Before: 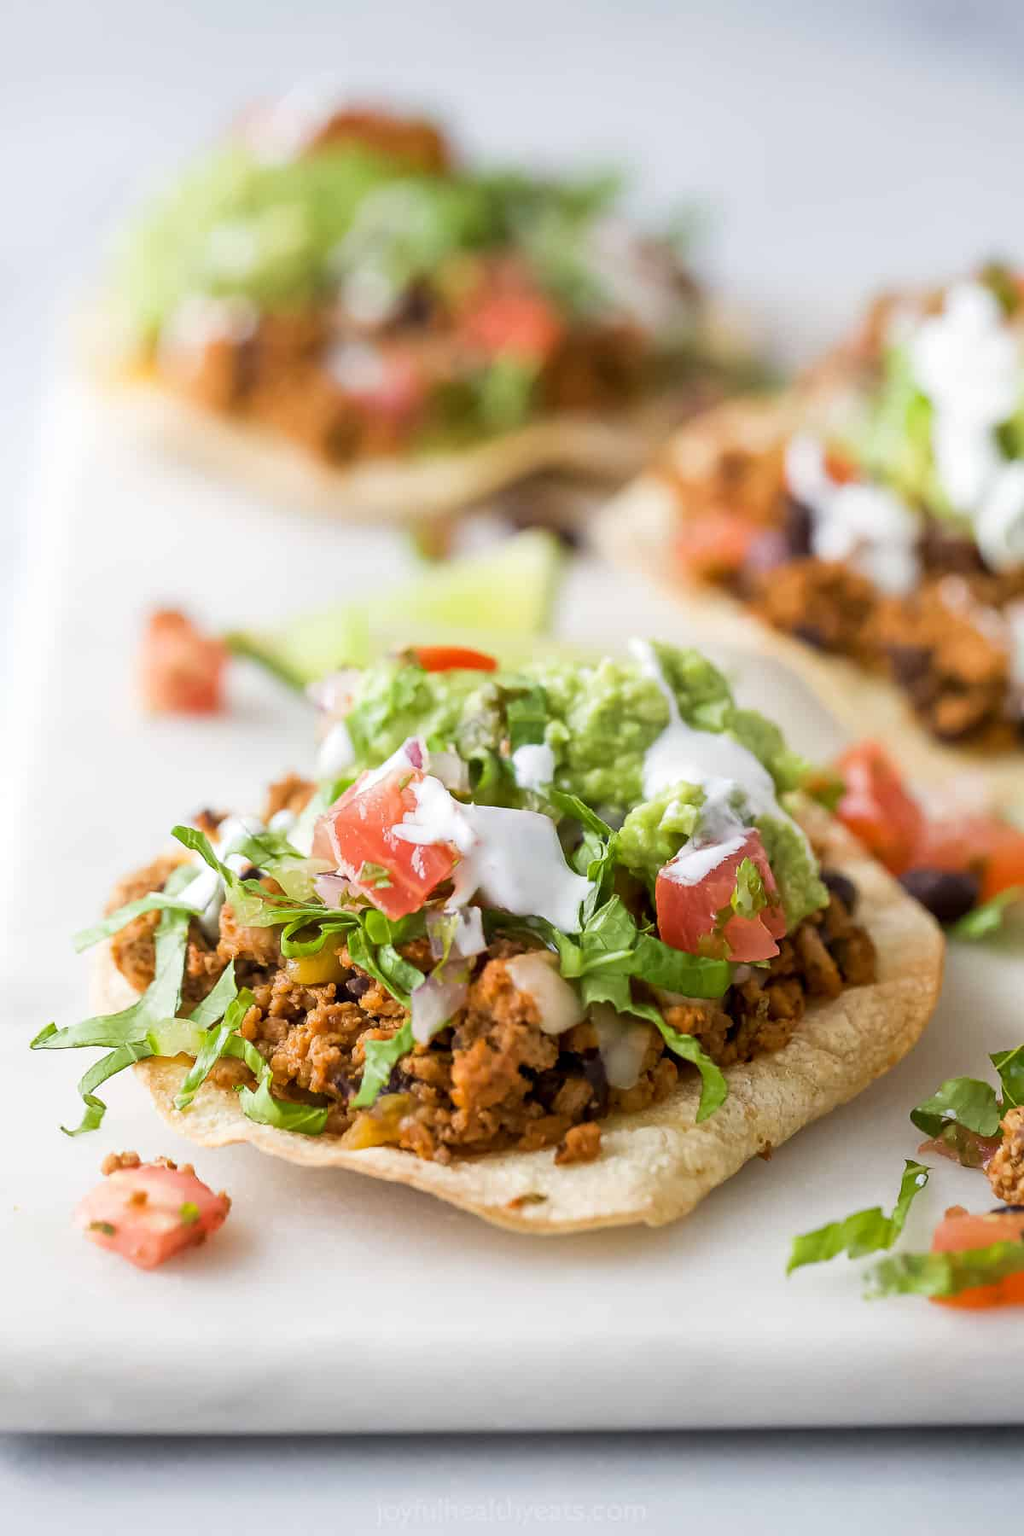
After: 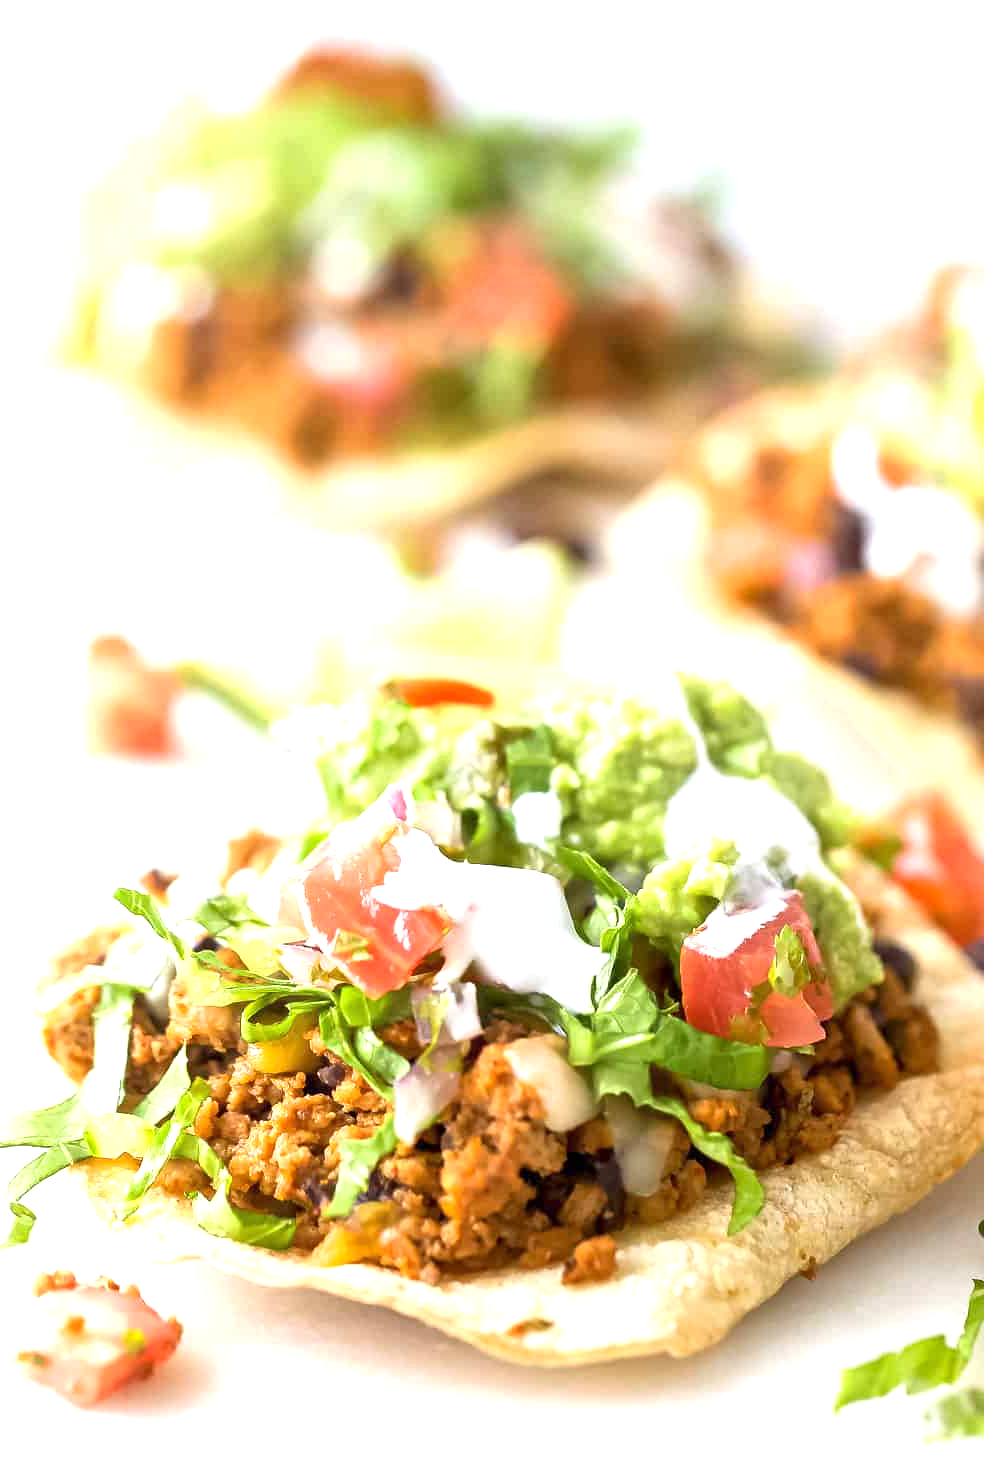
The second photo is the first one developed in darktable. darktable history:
crop and rotate: left 7.394%, top 4.493%, right 10.6%, bottom 13.051%
exposure: exposure 0.943 EV, compensate exposure bias true, compensate highlight preservation false
